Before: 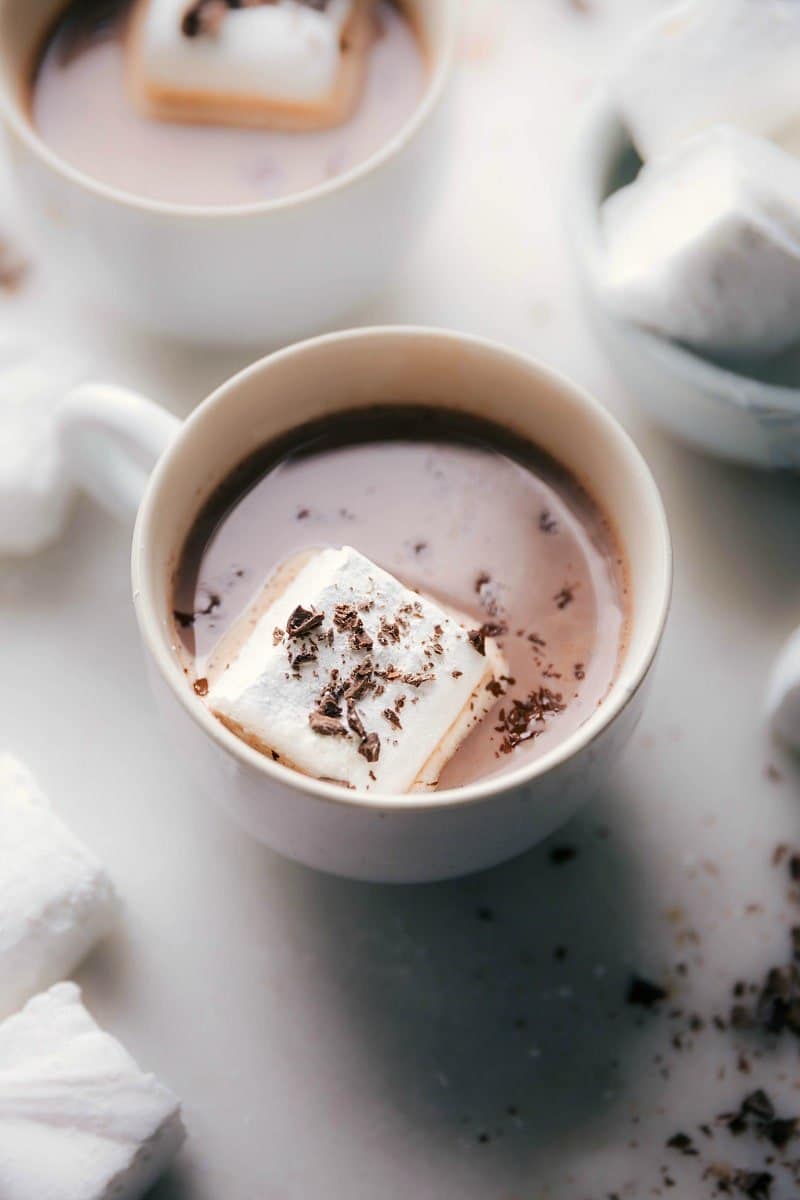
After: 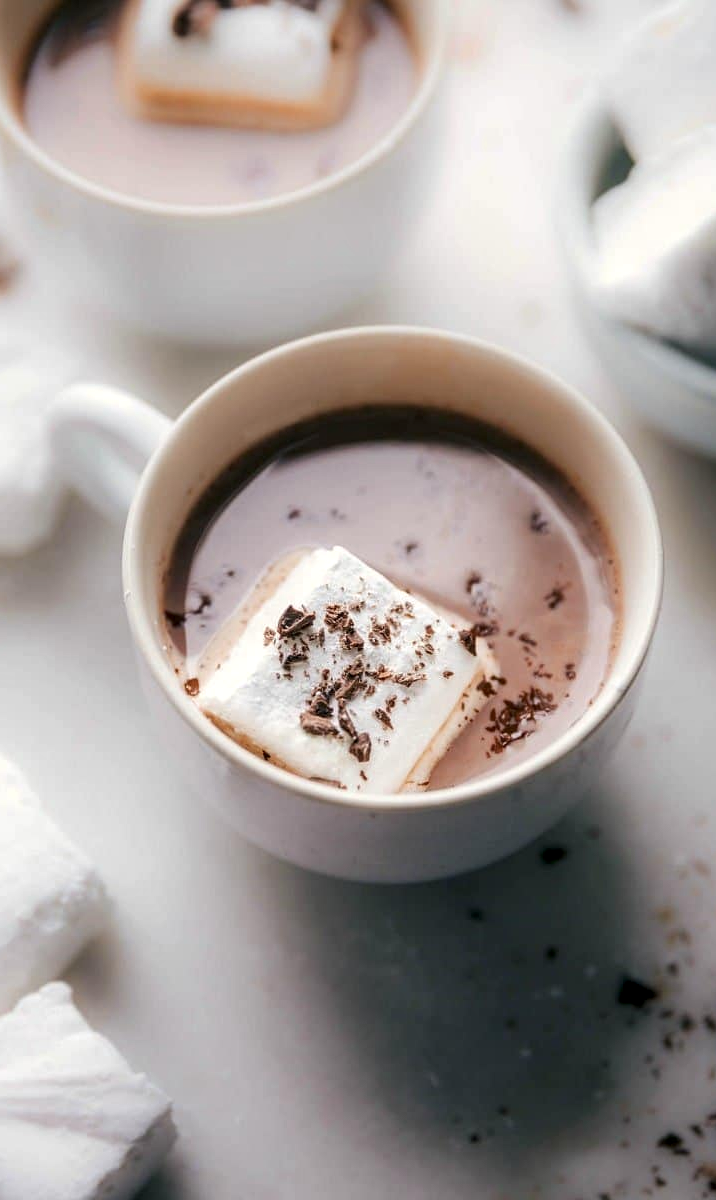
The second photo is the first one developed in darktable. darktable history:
local contrast: on, module defaults
crop and rotate: left 1.316%, right 9.176%
